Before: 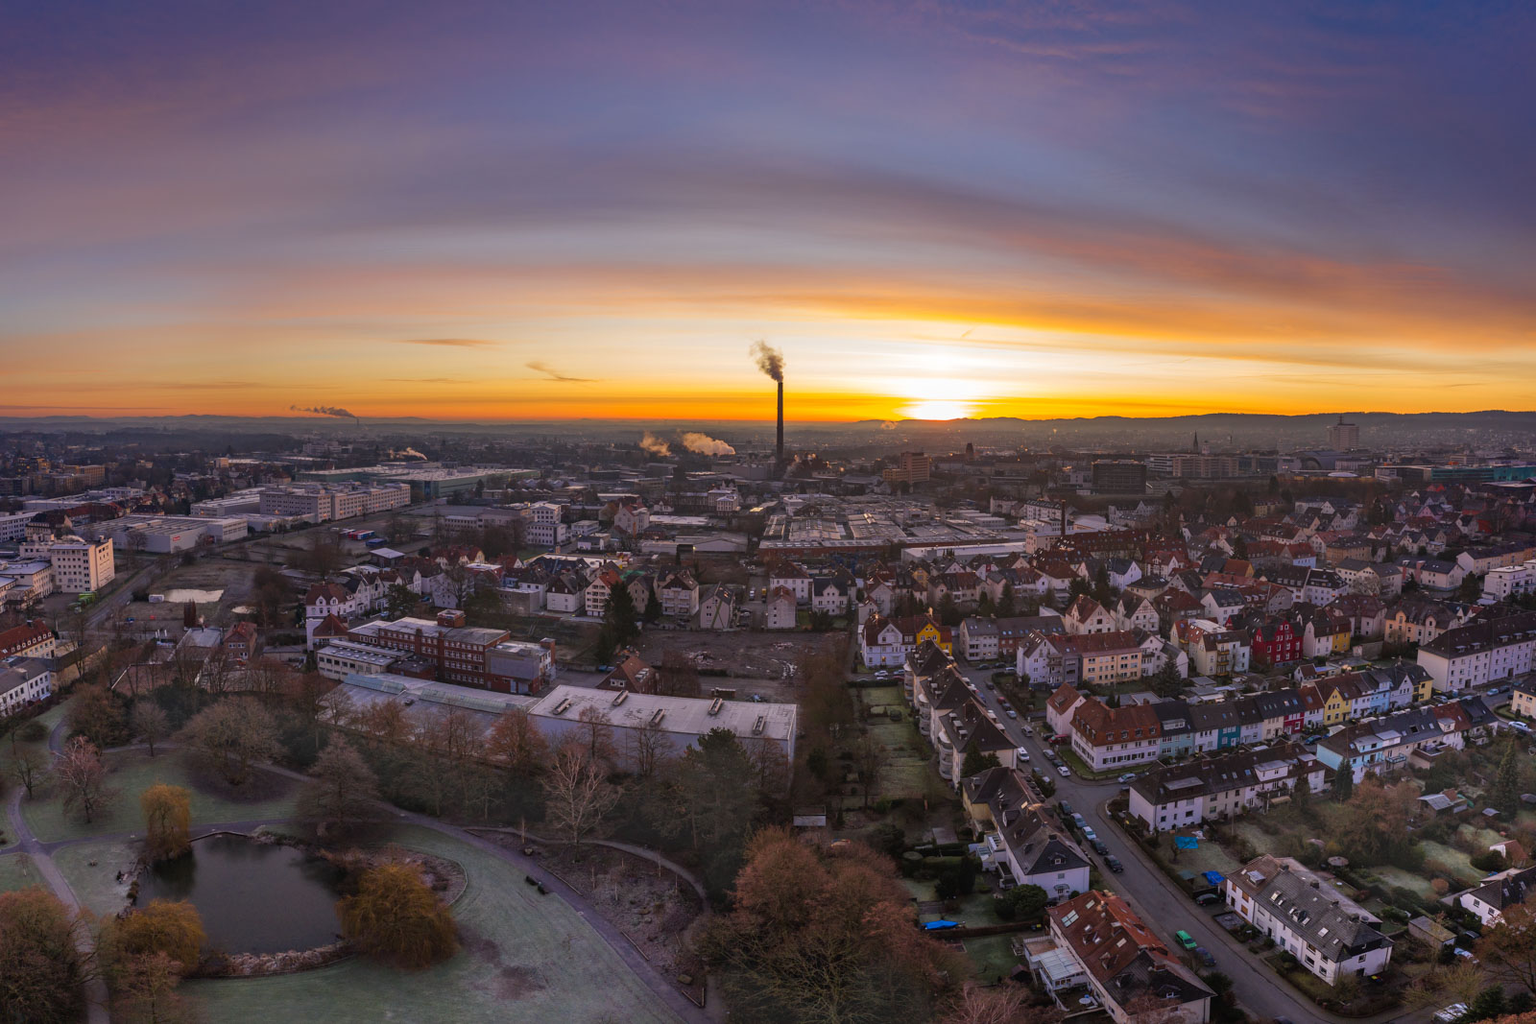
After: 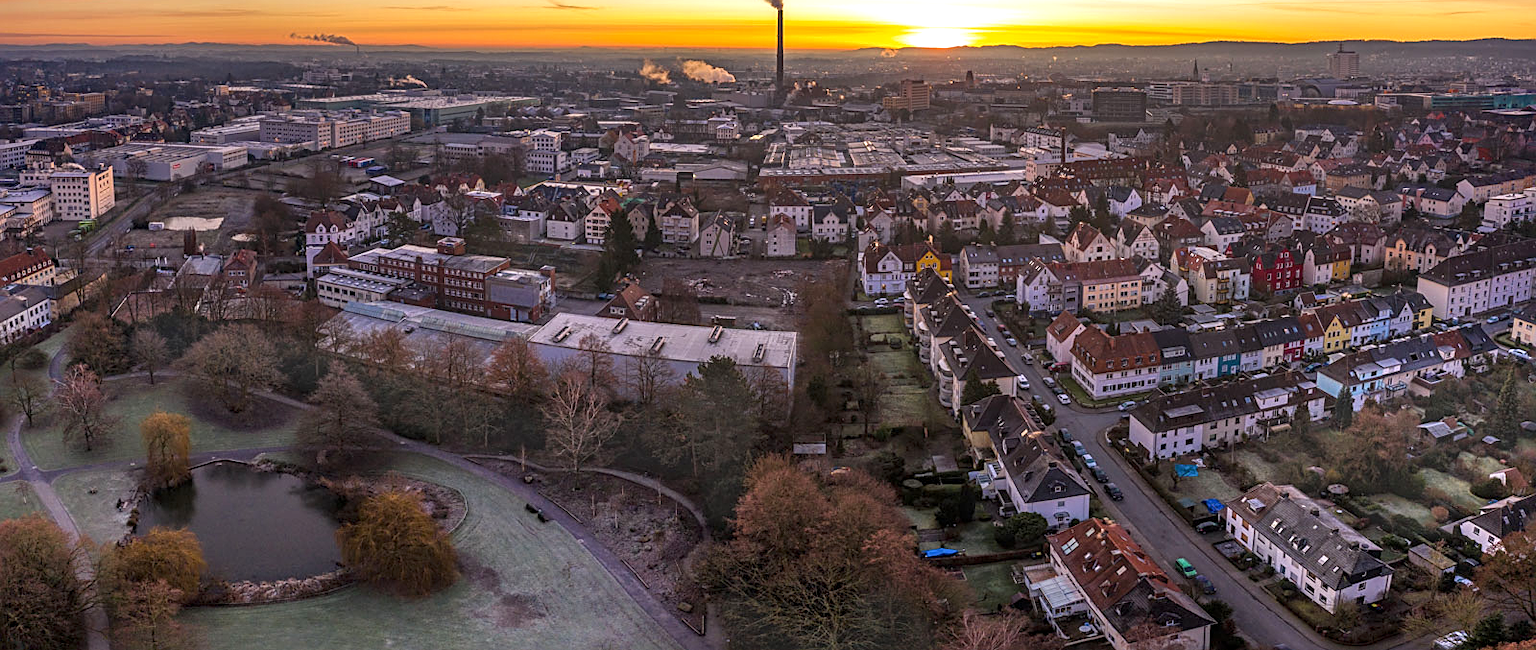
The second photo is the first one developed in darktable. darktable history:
local contrast: on, module defaults
contrast equalizer: y [[0.5, 0.5, 0.468, 0.5, 0.5, 0.5], [0.5 ×6], [0.5 ×6], [0 ×6], [0 ×6]]
sharpen: on, module defaults
crop and rotate: top 36.435%
exposure: black level correction 0.001, exposure 0.5 EV, compensate exposure bias true, compensate highlight preservation false
